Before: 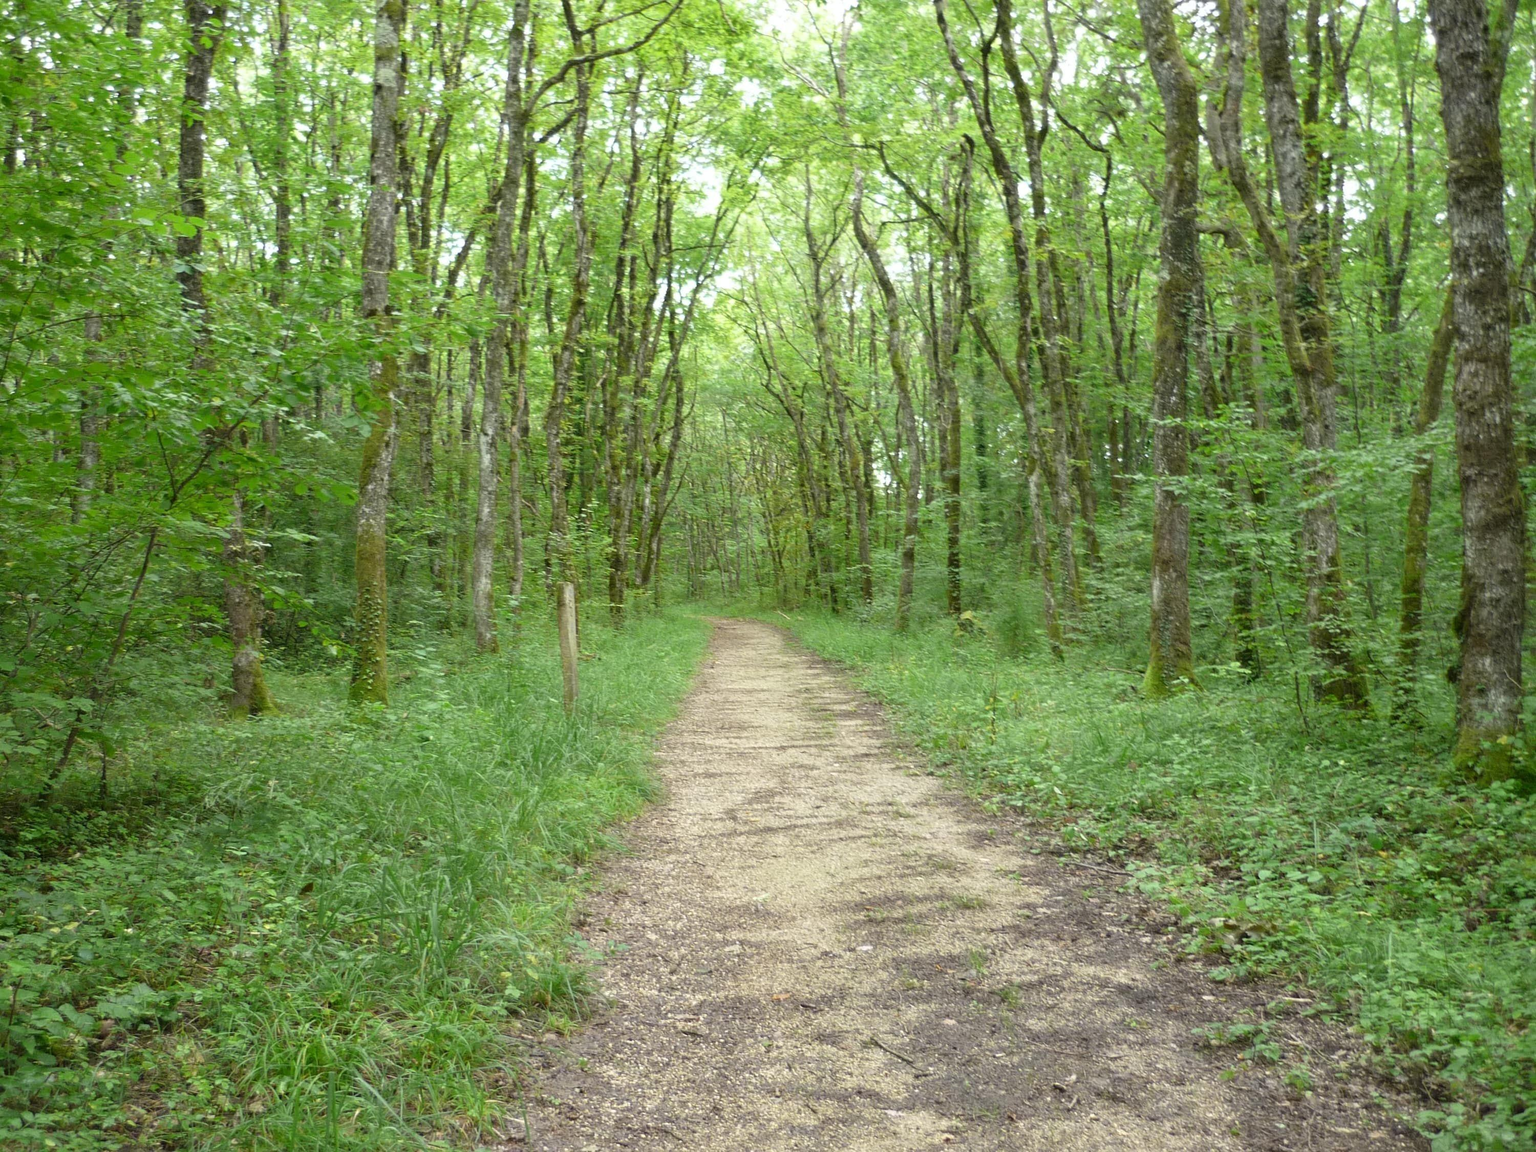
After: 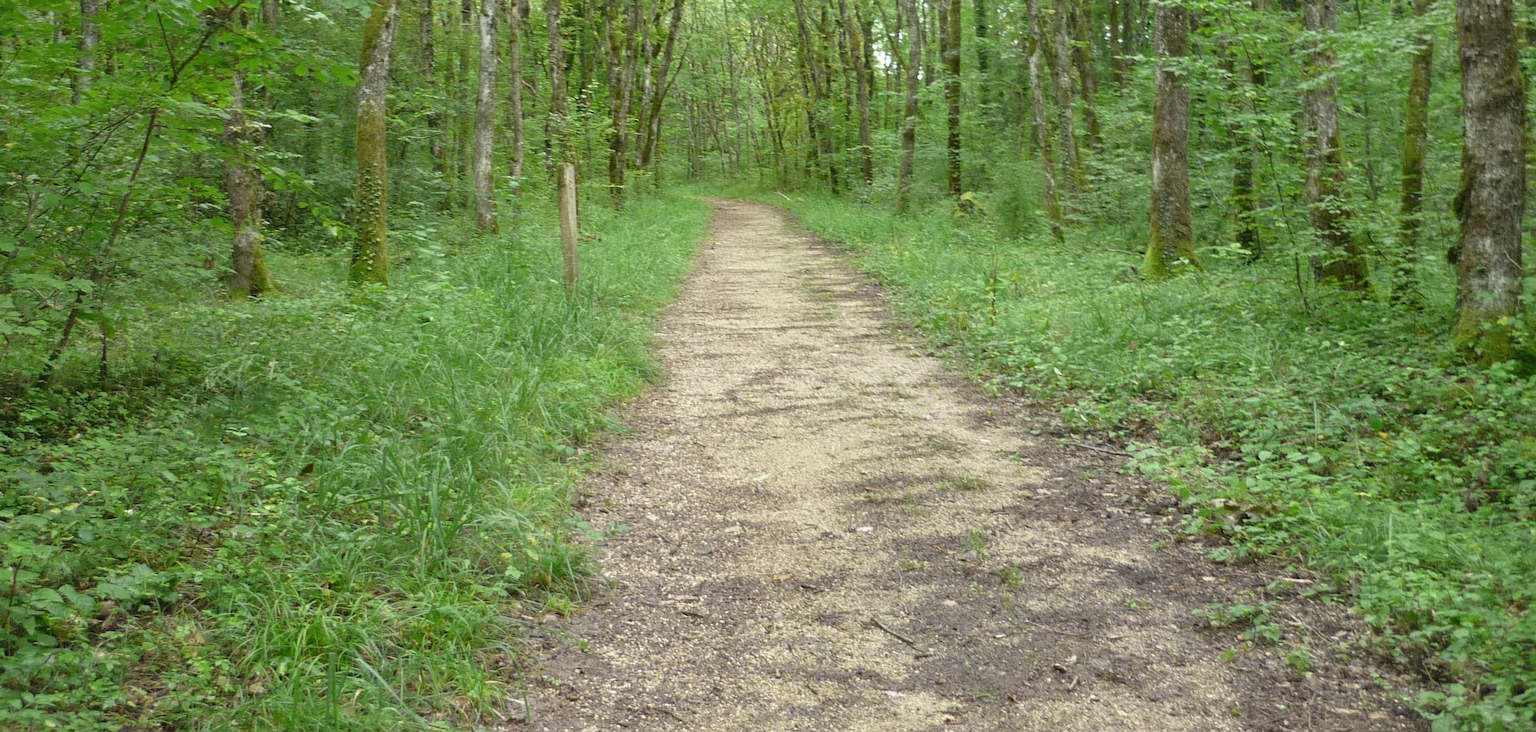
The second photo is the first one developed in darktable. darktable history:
crop and rotate: top 36.435%
shadows and highlights: shadows 75, highlights -25, soften with gaussian
